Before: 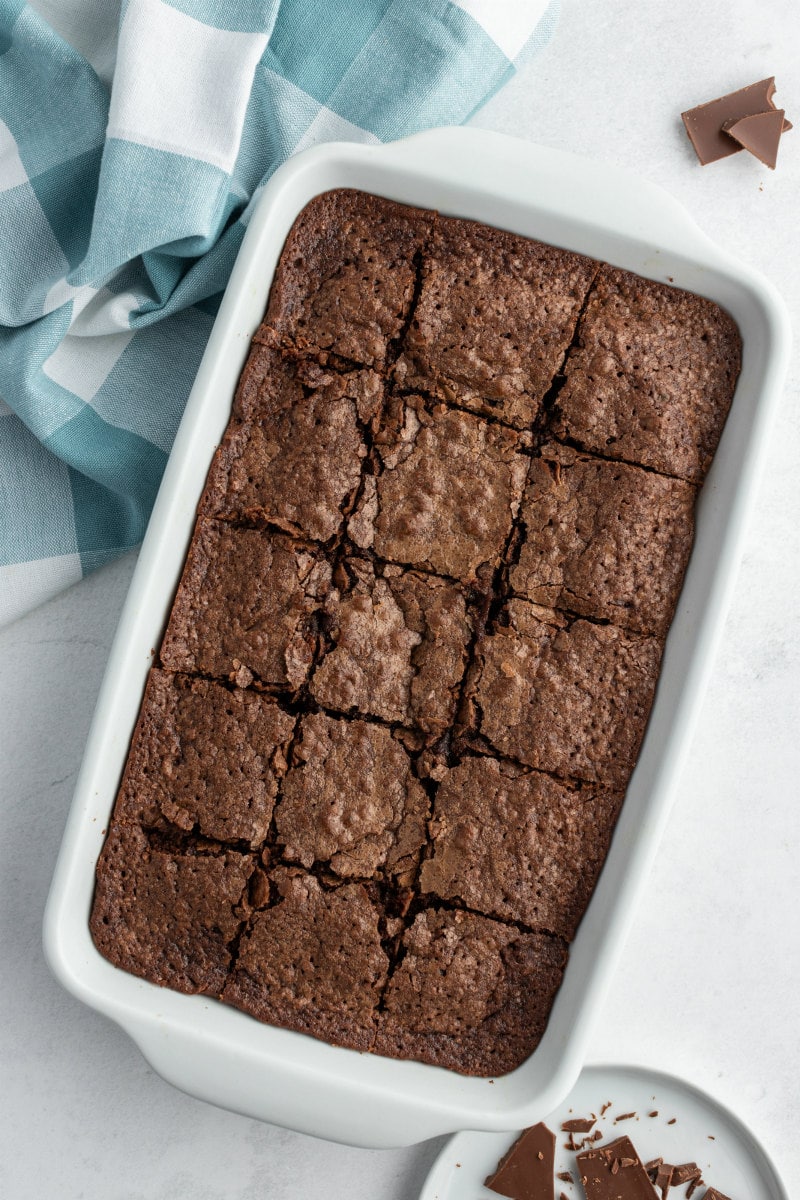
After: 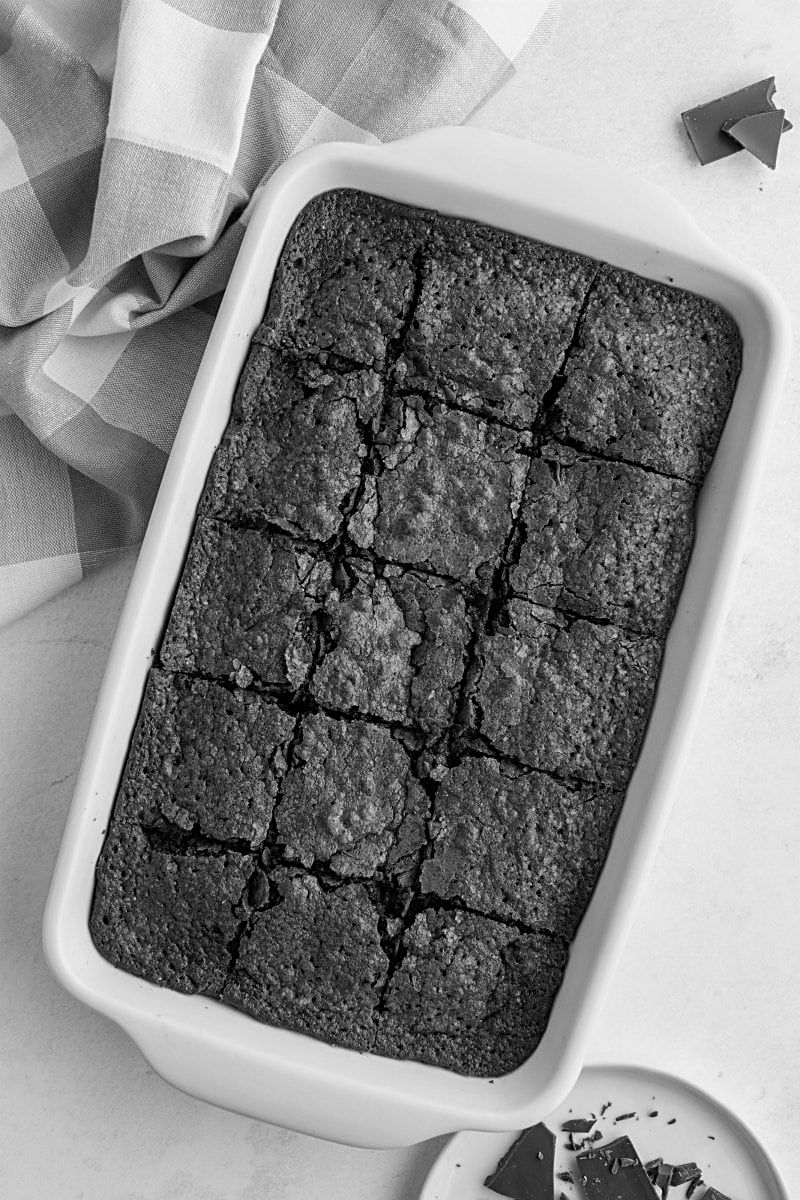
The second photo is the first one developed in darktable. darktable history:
color calibration: output gray [0.21, 0.42, 0.37, 0], gray › normalize channels true, illuminant same as pipeline (D50), adaptation XYZ, x 0.346, y 0.359, gamut compression 0
sharpen: on, module defaults
